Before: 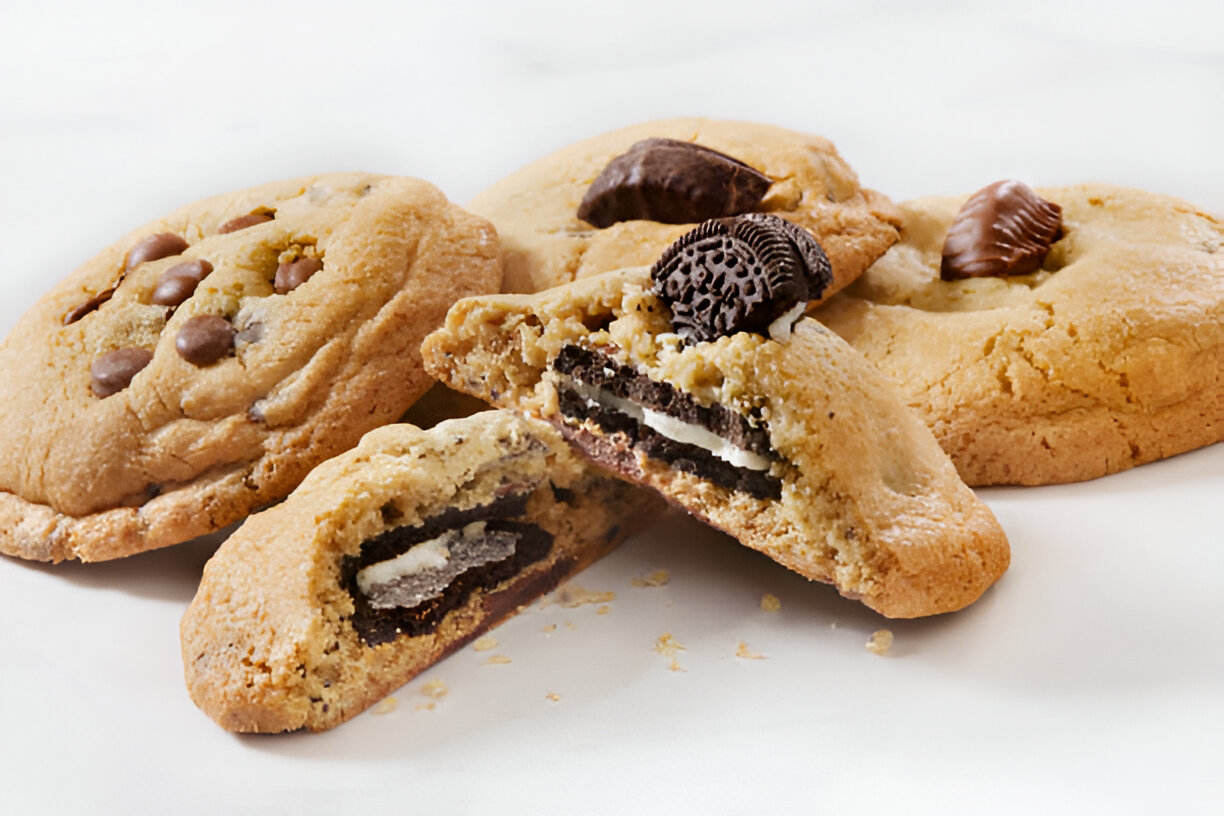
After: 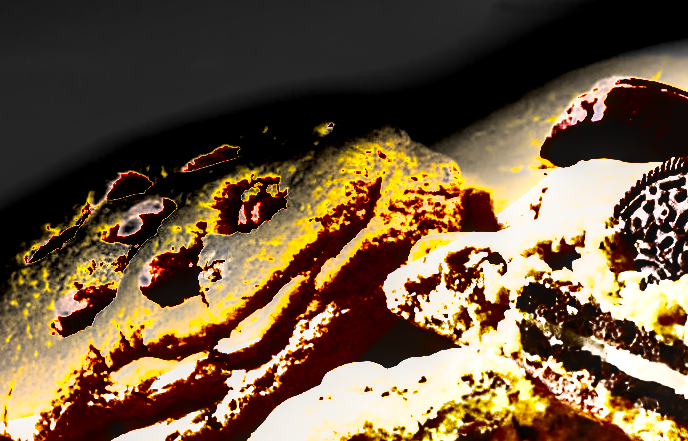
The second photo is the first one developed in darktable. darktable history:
tone equalizer: -8 EV -1.08 EV, -7 EV -1.02 EV, -6 EV -0.843 EV, -5 EV -0.613 EV, -3 EV 0.585 EV, -2 EV 0.874 EV, -1 EV 0.995 EV, +0 EV 1.06 EV, edges refinement/feathering 500, mask exposure compensation -1.57 EV, preserve details no
sharpen: radius 5.297, amount 0.314, threshold 26.041
base curve: curves: ch0 [(0, 0) (0.036, 0.025) (0.121, 0.166) (0.206, 0.329) (0.605, 0.79) (1, 1)], preserve colors none
shadows and highlights: radius 124.23, shadows 98.8, white point adjustment -2.94, highlights -99, soften with gaussian
local contrast: detail 150%
crop and rotate: left 3.043%, top 7.653%, right 40.727%, bottom 38.214%
color balance rgb: perceptual saturation grading › global saturation 31.045%, perceptual brilliance grading › global brilliance 19.31%, global vibrance 20%
exposure: black level correction 0, exposure 0.694 EV, compensate highlight preservation false
